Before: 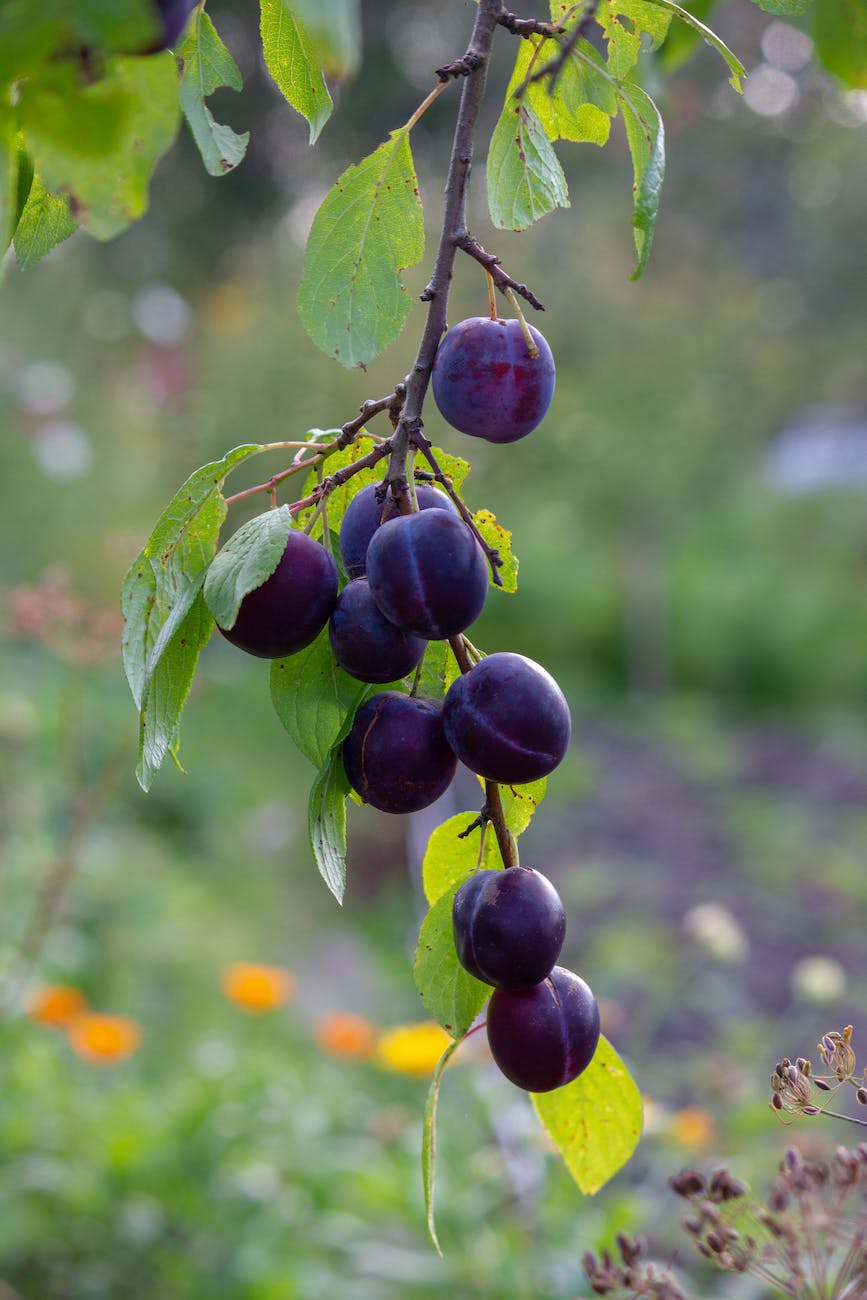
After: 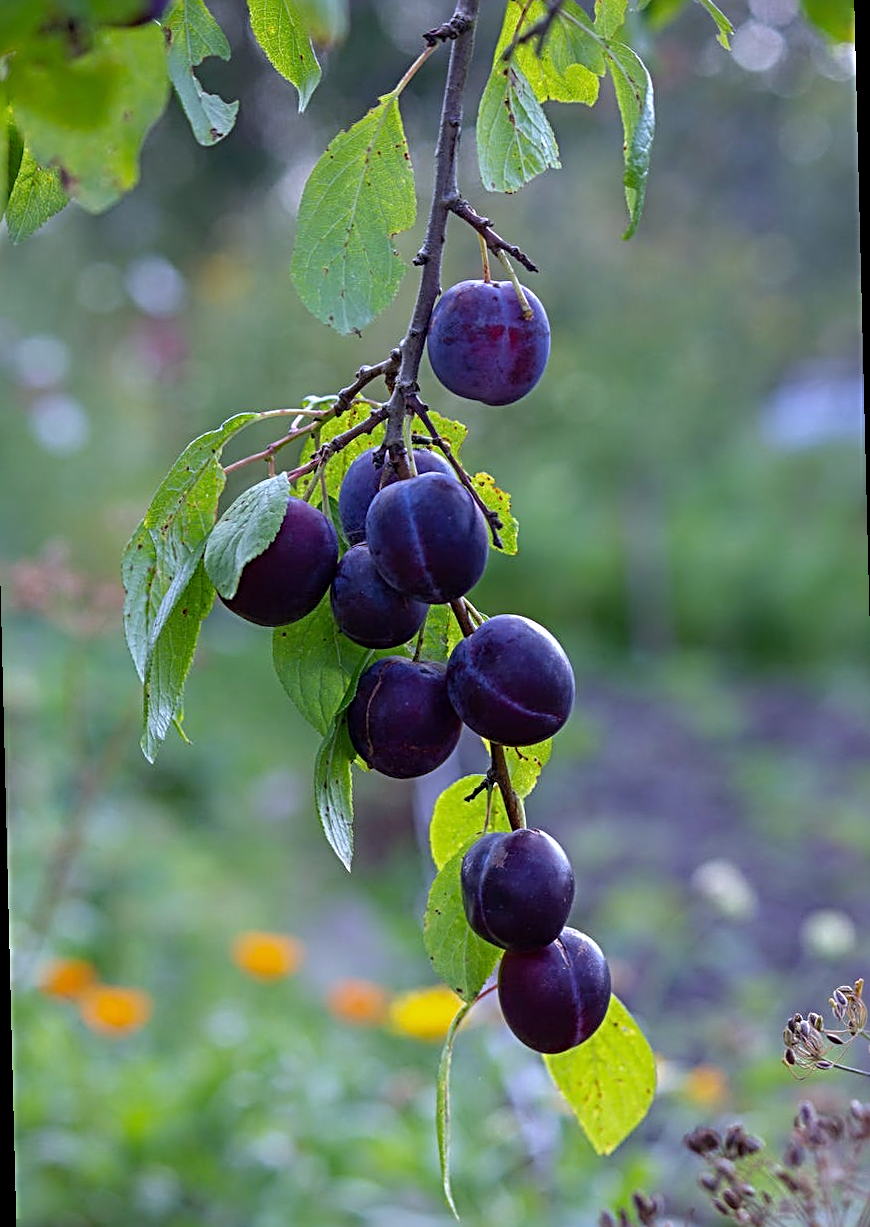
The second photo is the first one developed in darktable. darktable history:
rotate and perspective: rotation -1.42°, crop left 0.016, crop right 0.984, crop top 0.035, crop bottom 0.965
white balance: red 0.926, green 1.003, blue 1.133
sharpen: radius 3.025, amount 0.757
